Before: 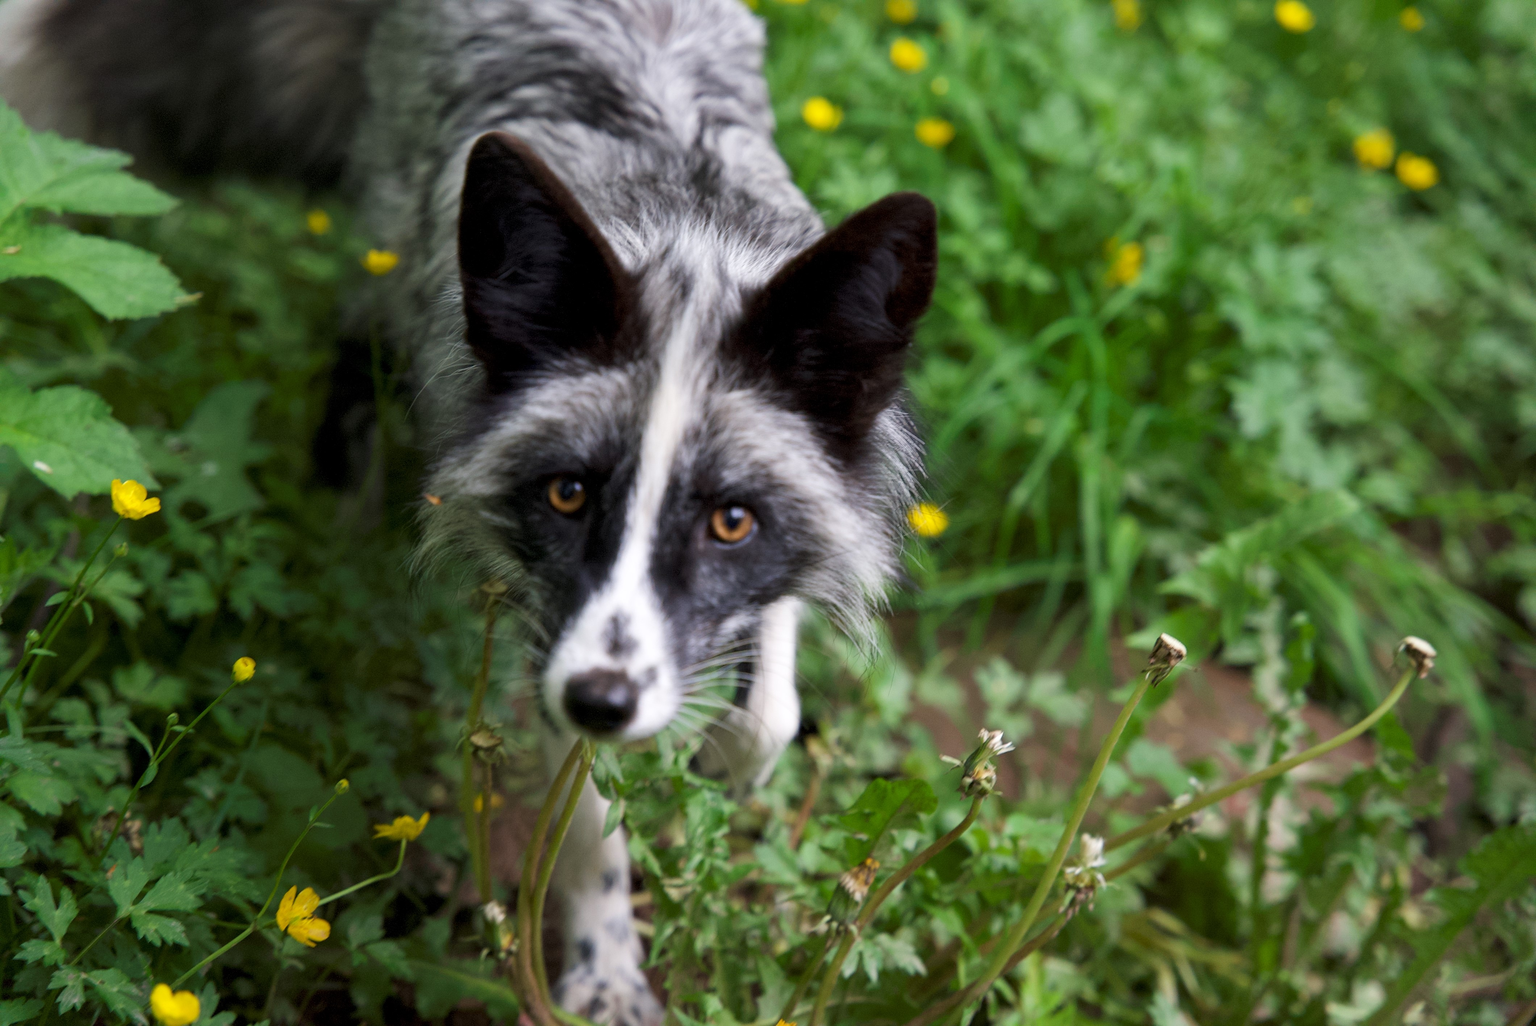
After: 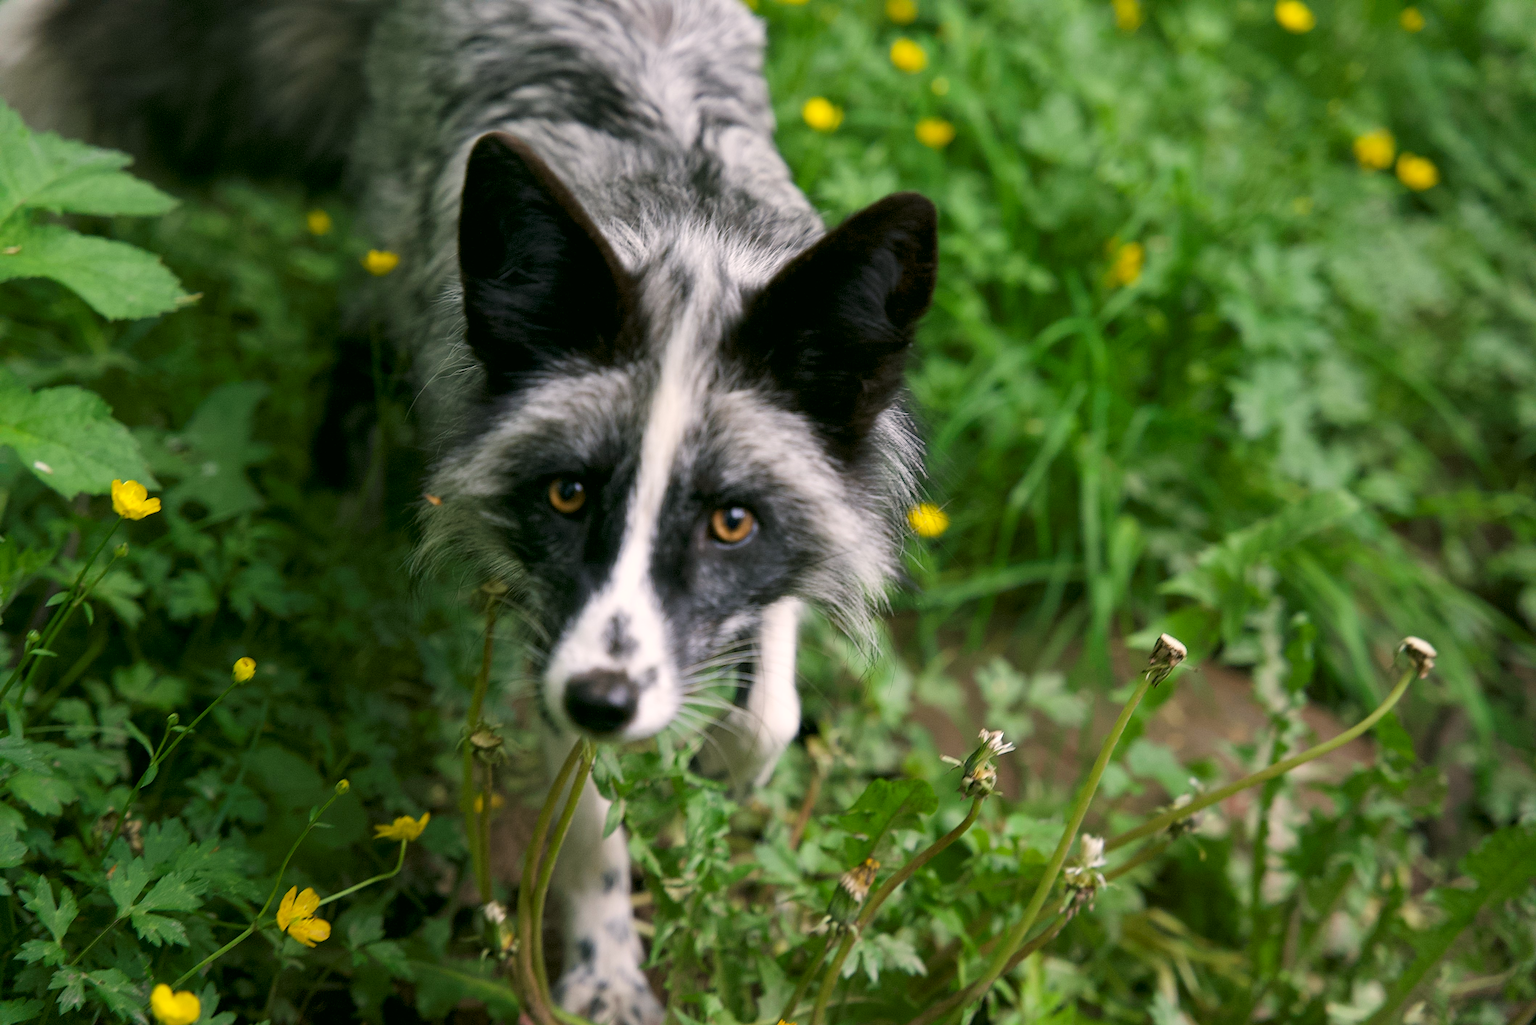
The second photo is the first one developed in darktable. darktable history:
color correction: highlights a* 4.02, highlights b* 4.98, shadows a* -7.55, shadows b* 4.98
sharpen: on, module defaults
